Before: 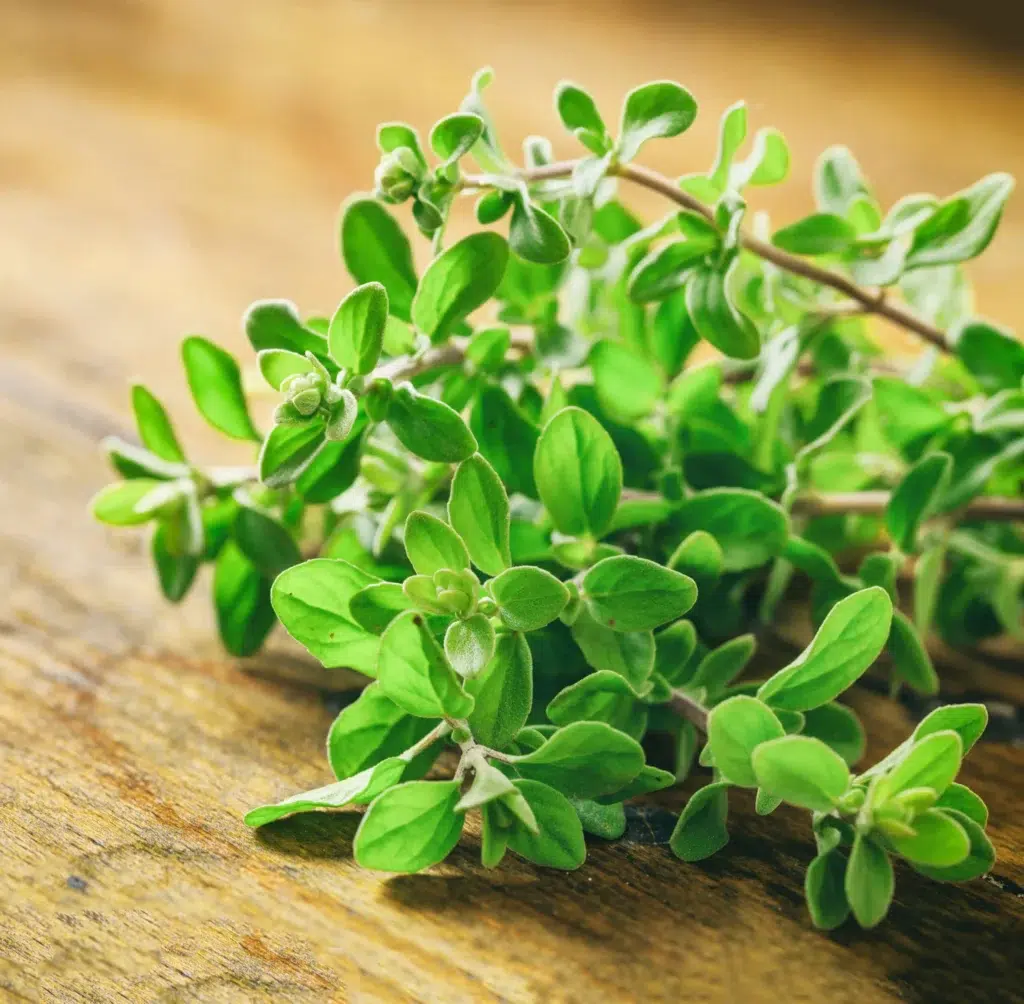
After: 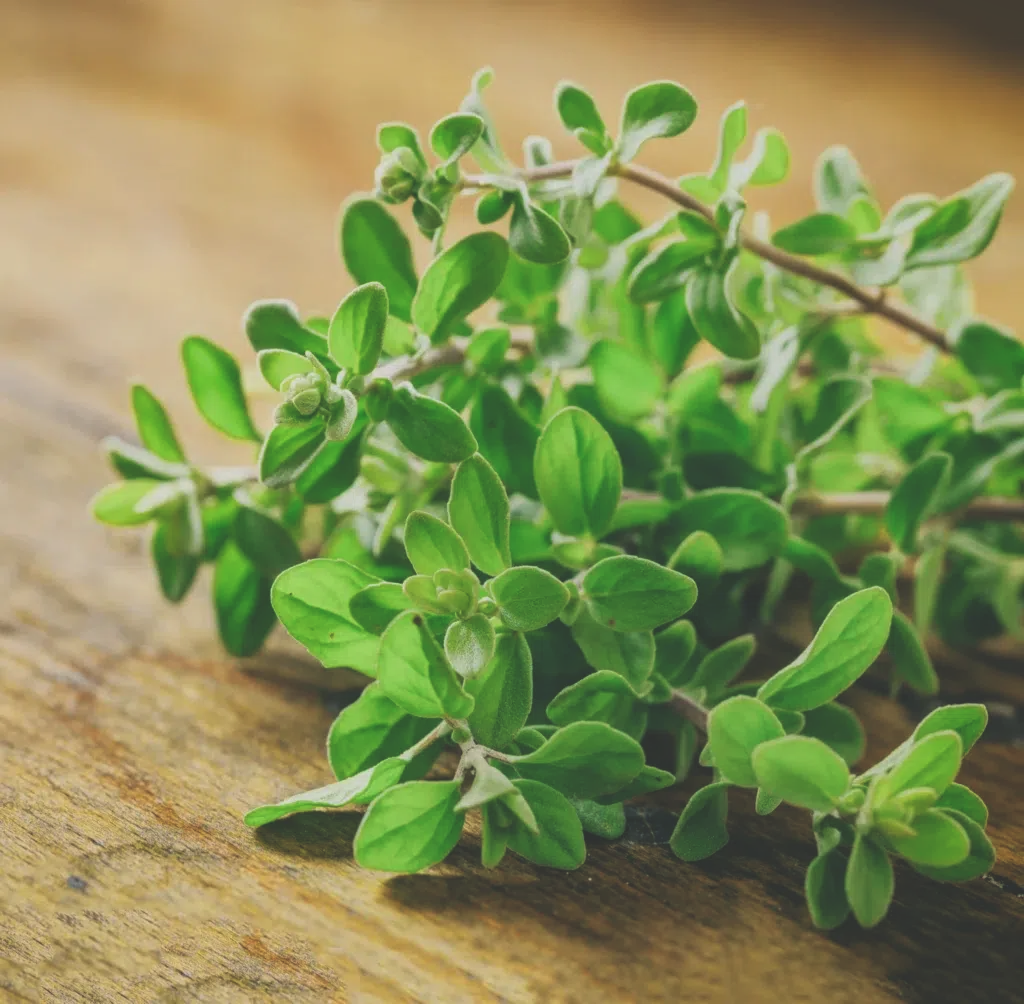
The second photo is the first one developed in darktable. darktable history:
exposure: black level correction -0.036, exposure -0.497 EV, compensate highlight preservation false
tone equalizer: on, module defaults
